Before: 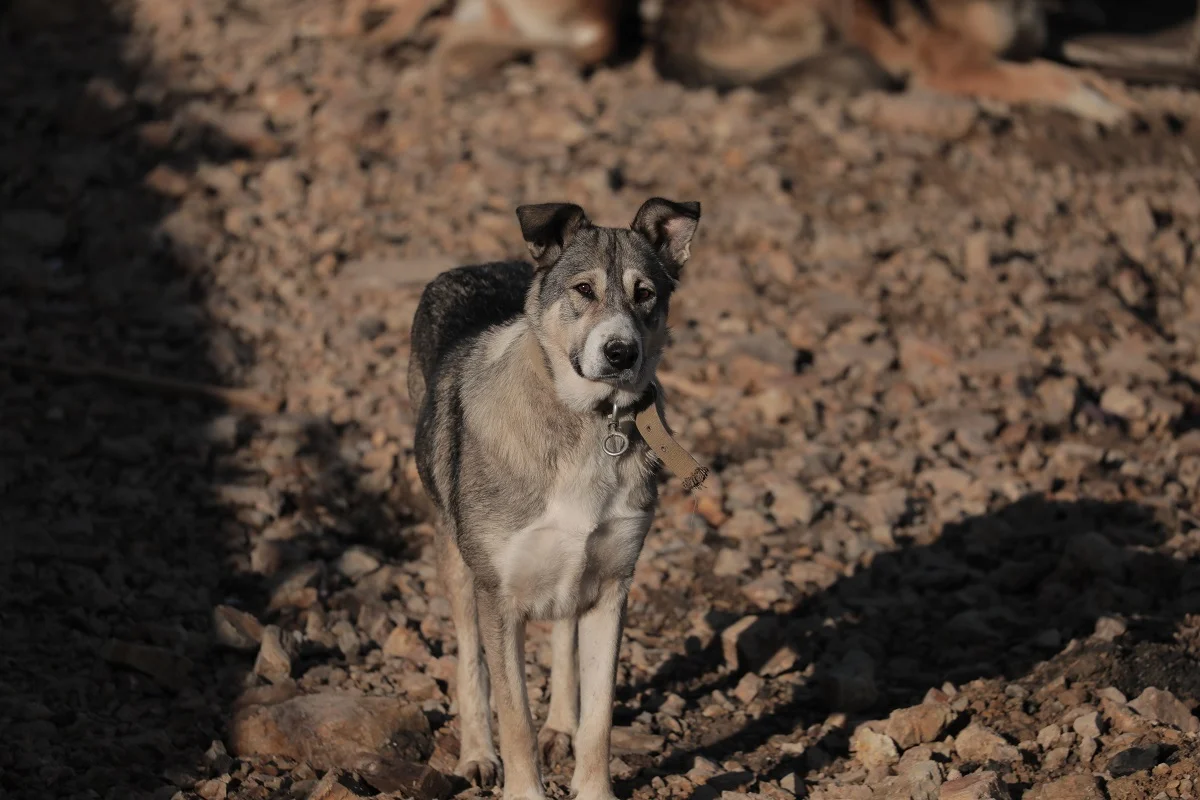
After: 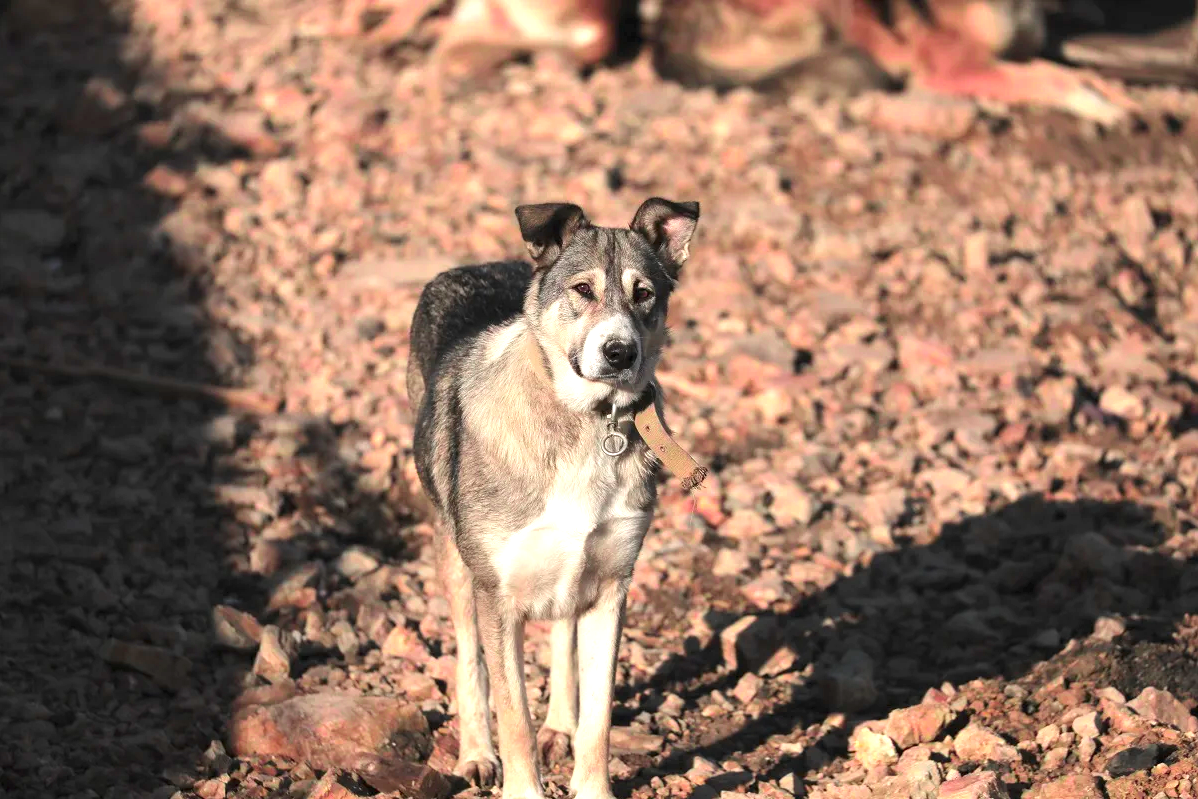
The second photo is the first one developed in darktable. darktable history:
crop and rotate: left 0.126%
color zones: curves: ch0 [(0, 0.533) (0.126, 0.533) (0.234, 0.533) (0.368, 0.357) (0.5, 0.5) (0.625, 0.5) (0.74, 0.637) (0.875, 0.5)]; ch1 [(0.004, 0.708) (0.129, 0.662) (0.25, 0.5) (0.375, 0.331) (0.496, 0.396) (0.625, 0.649) (0.739, 0.26) (0.875, 0.5) (1, 0.478)]; ch2 [(0, 0.409) (0.132, 0.403) (0.236, 0.558) (0.379, 0.448) (0.5, 0.5) (0.625, 0.5) (0.691, 0.39) (0.875, 0.5)]
exposure: black level correction 0, exposure 1.5 EV, compensate exposure bias true, compensate highlight preservation false
